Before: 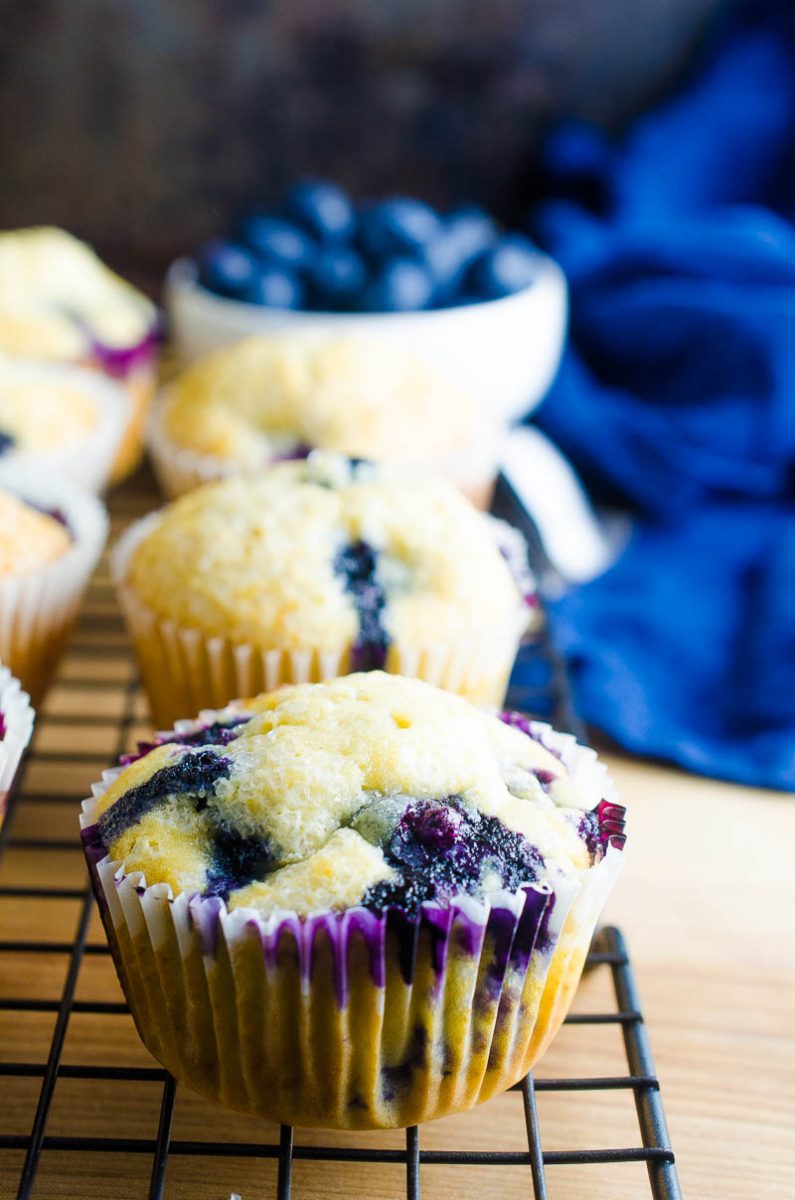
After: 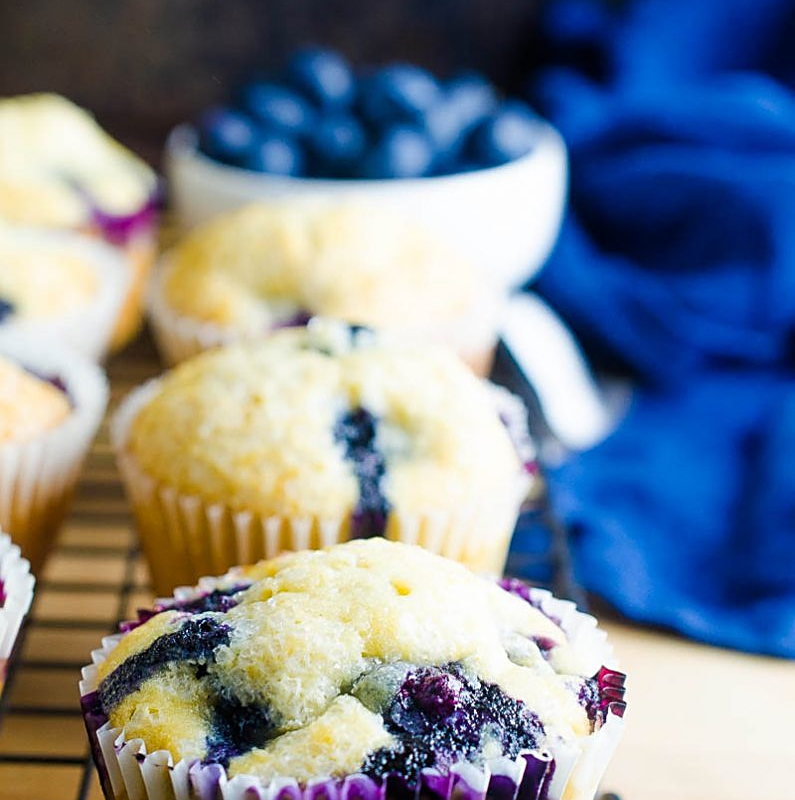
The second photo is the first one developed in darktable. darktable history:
sharpen: on, module defaults
crop: top 11.166%, bottom 22.168%
